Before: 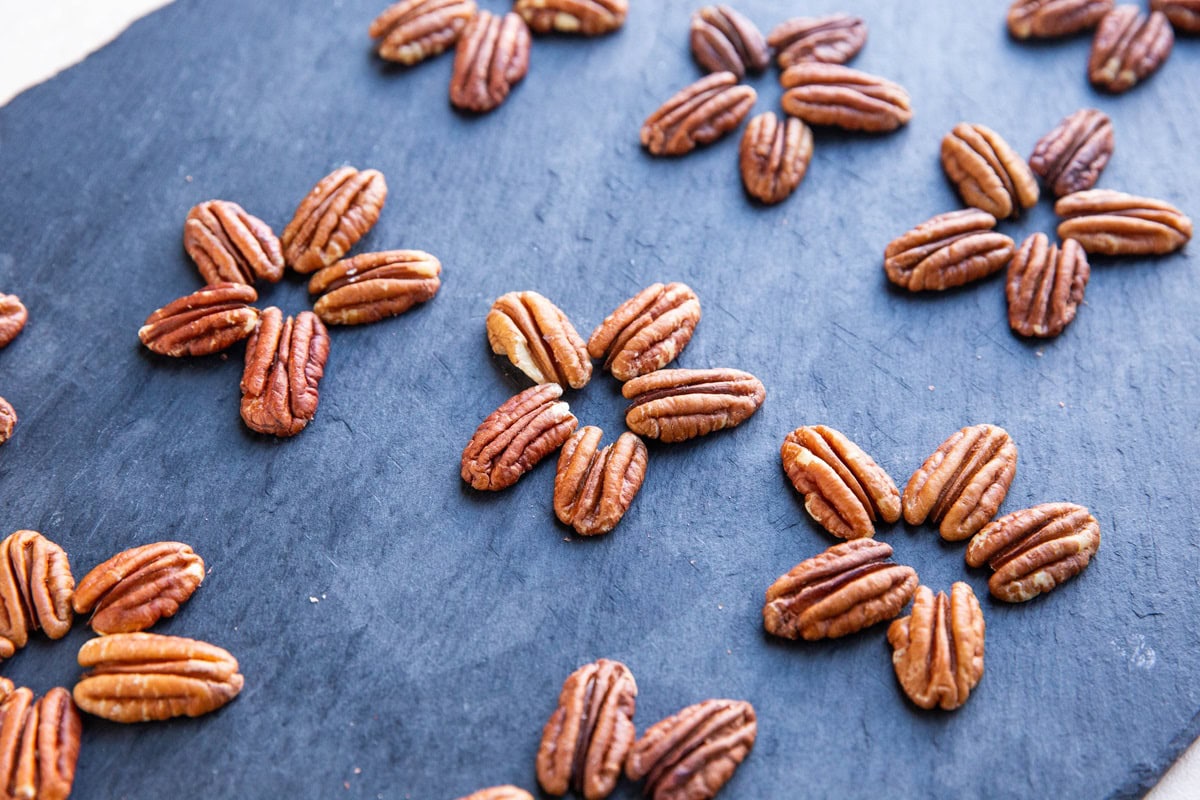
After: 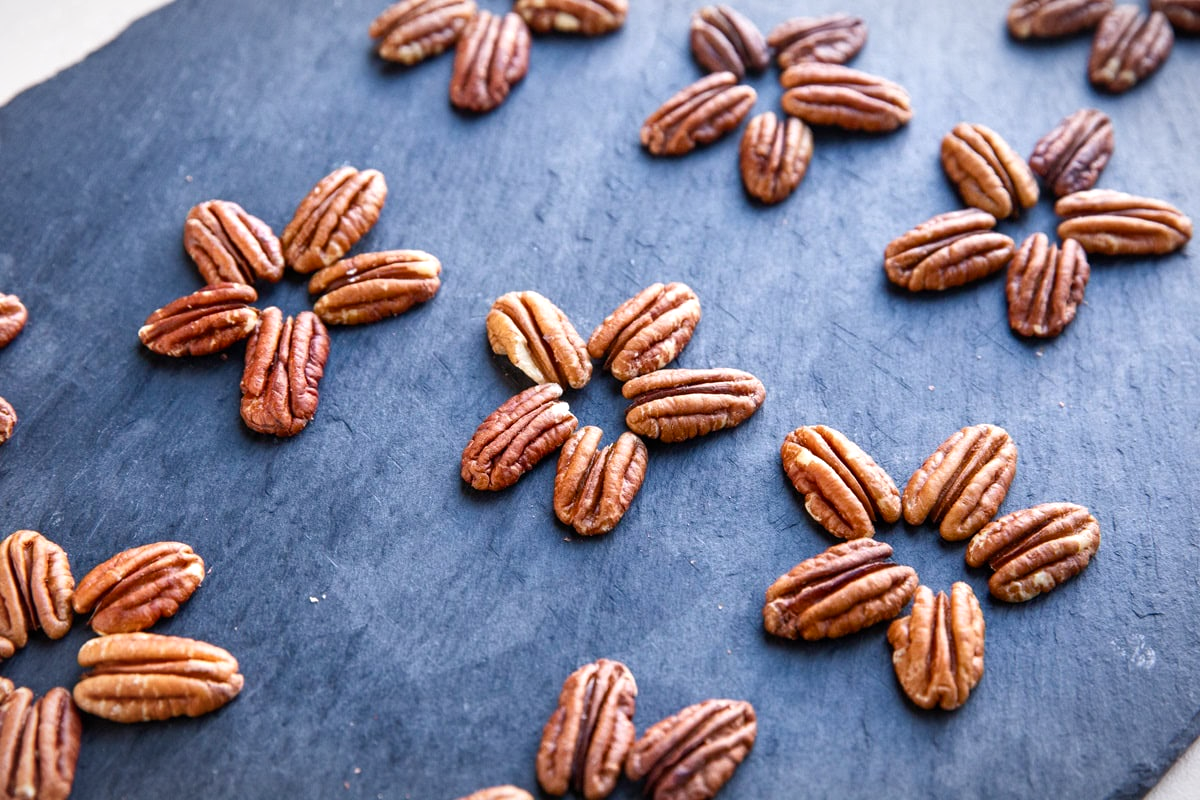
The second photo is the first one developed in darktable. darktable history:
vignetting: fall-off start 98.69%, fall-off radius 99.14%, center (0, 0.006), width/height ratio 1.425
base curve: curves: ch0 [(0, 0) (0.472, 0.455) (1, 1)], preserve colors none
color balance rgb: highlights gain › chroma 0.229%, highlights gain › hue 330.42°, perceptual saturation grading › global saturation 0.868%, perceptual saturation grading › highlights -15.242%, perceptual saturation grading › shadows 25.407%, perceptual brilliance grading › highlights 5.513%, perceptual brilliance grading › shadows -9.763%
